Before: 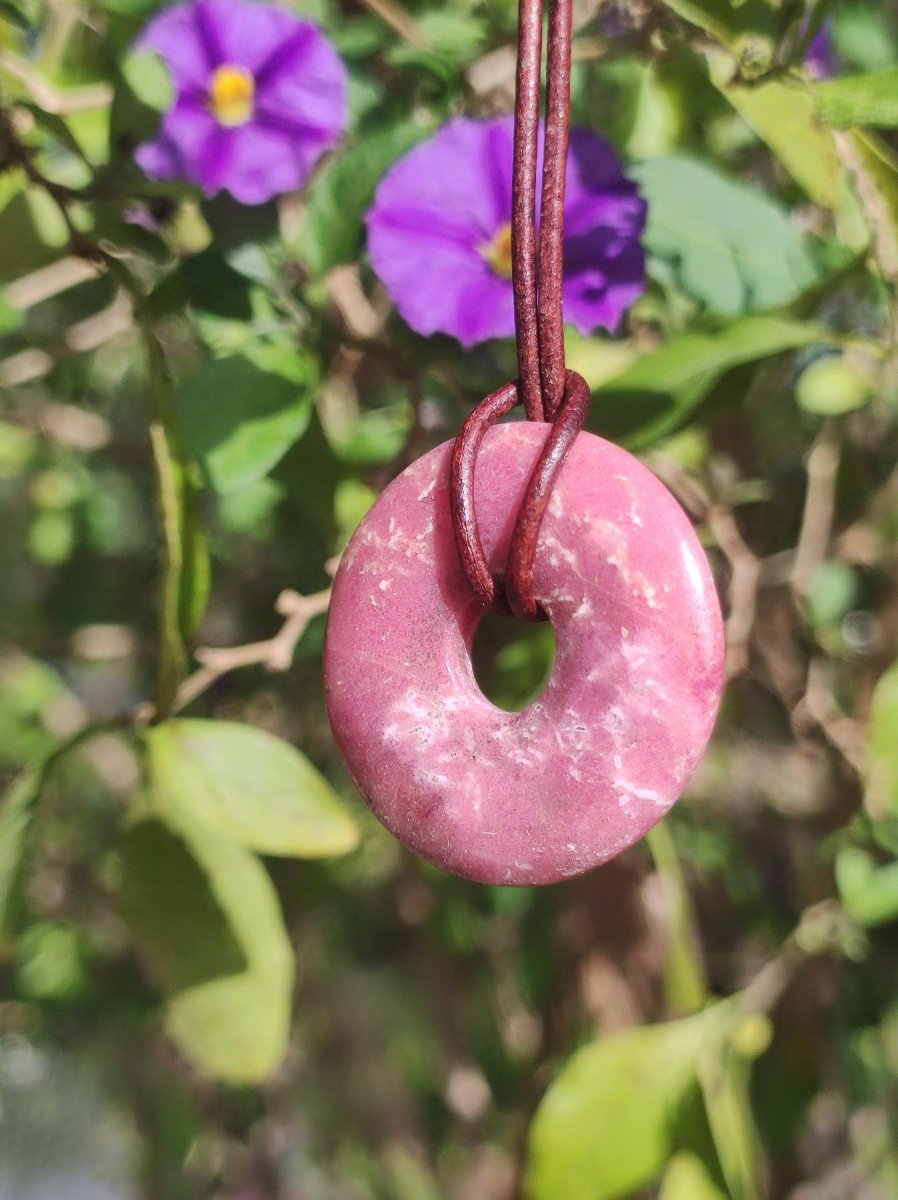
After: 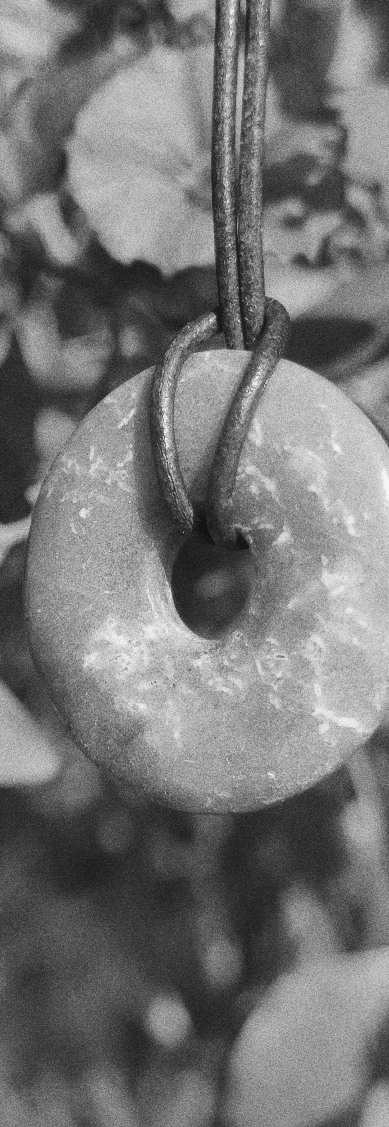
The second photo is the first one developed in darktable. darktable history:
color calibration: output gray [0.23, 0.37, 0.4, 0], gray › normalize channels true, illuminant same as pipeline (D50), adaptation XYZ, x 0.346, y 0.359, gamut compression 0
crop: left 33.452%, top 6.025%, right 23.155%
grain: strength 49.07%
